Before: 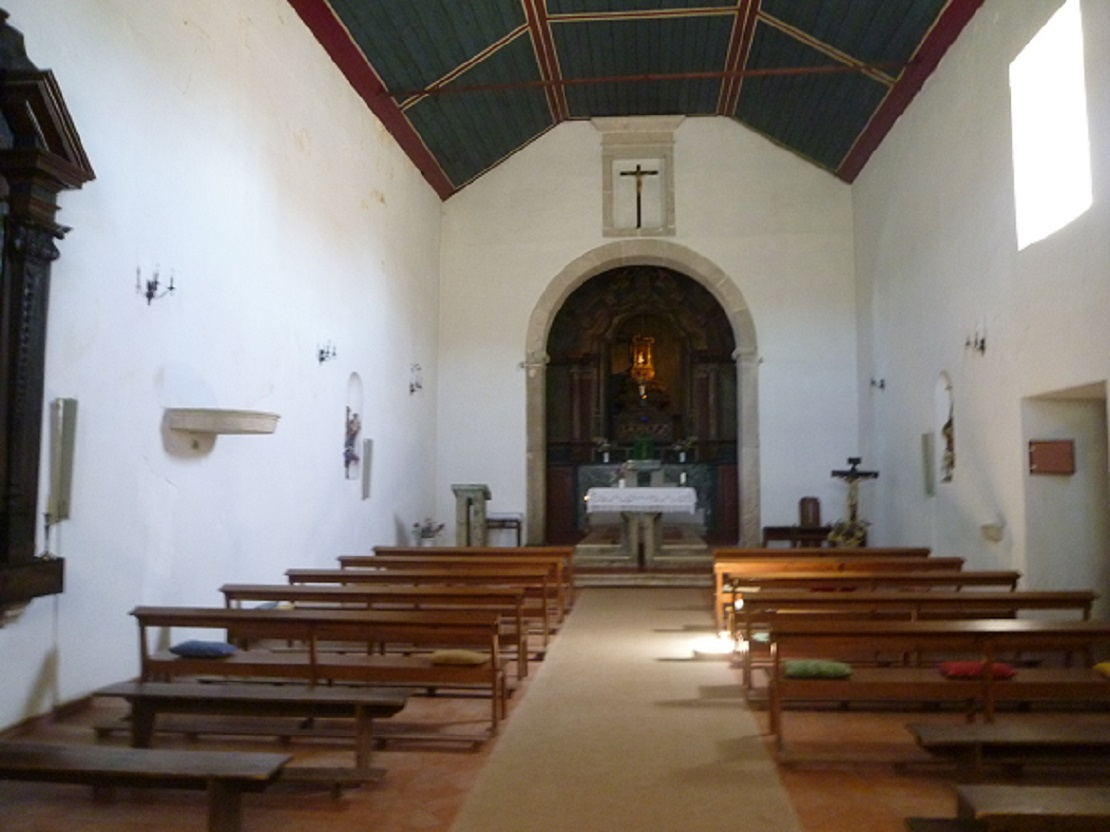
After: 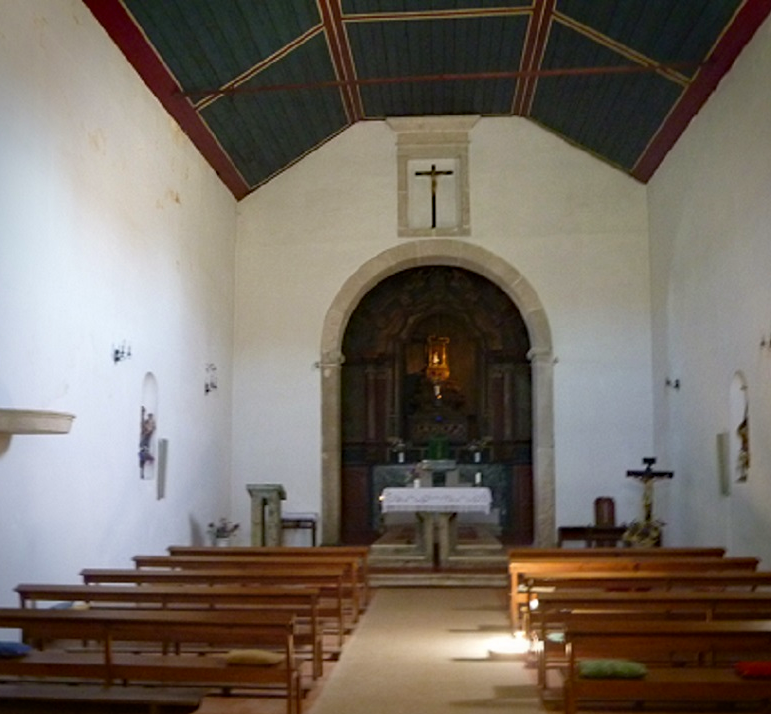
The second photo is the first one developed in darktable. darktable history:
haze removal: adaptive false
crop: left 18.489%, right 12.046%, bottom 14.15%
vignetting: saturation 0.386, automatic ratio true, dithering 16-bit output, unbound false
